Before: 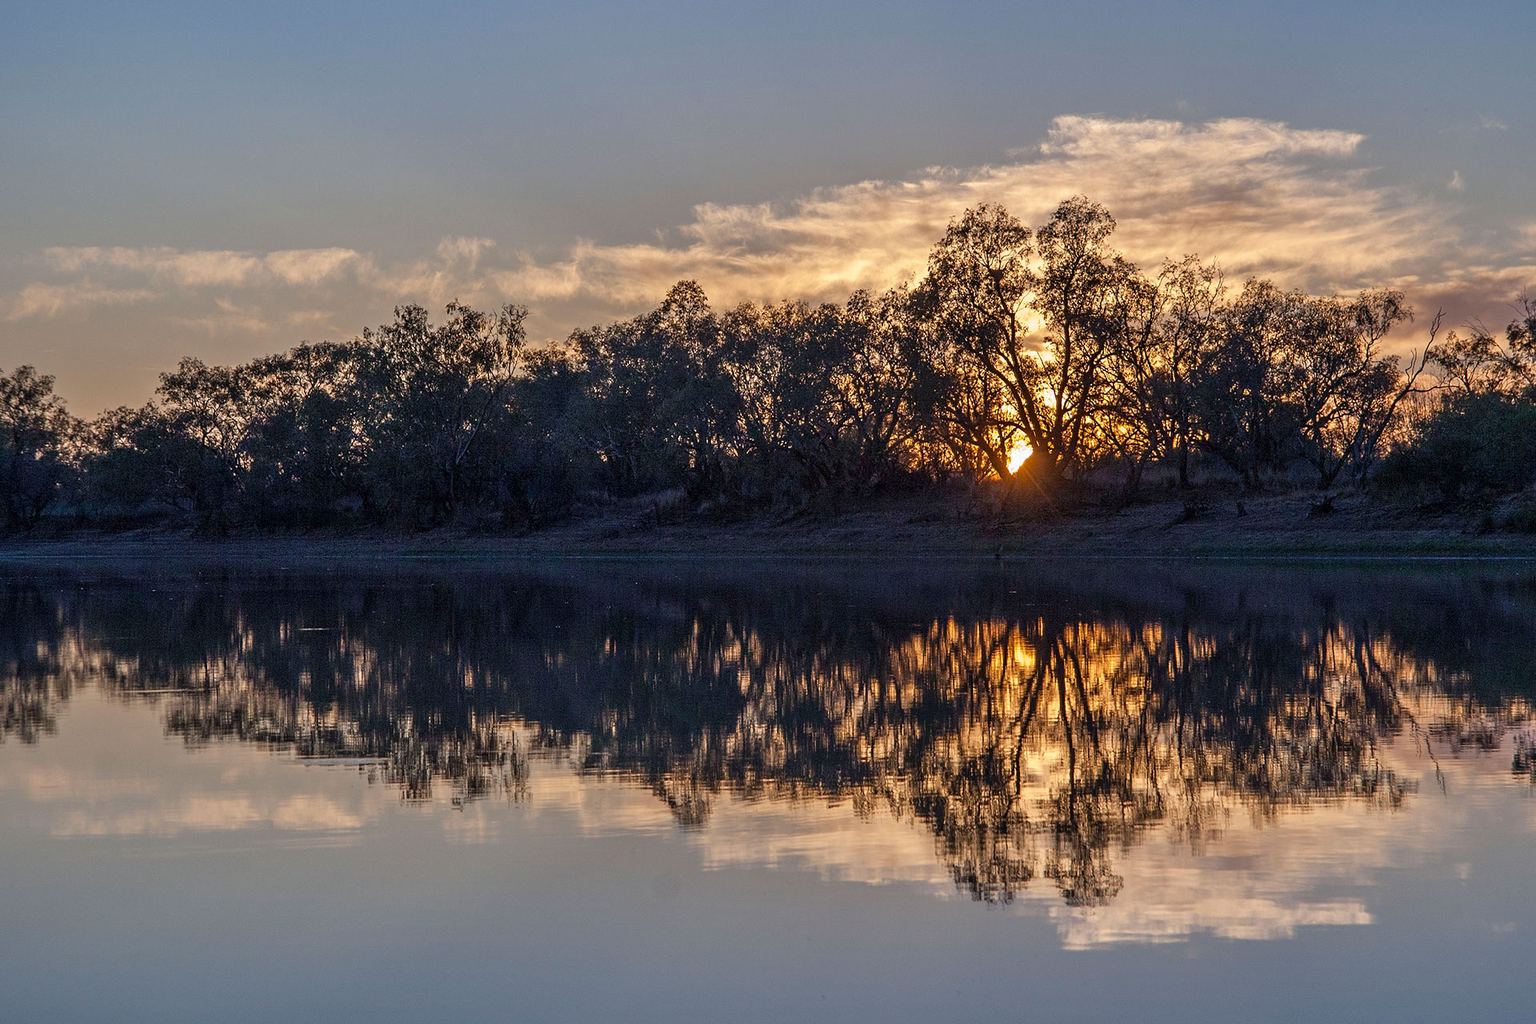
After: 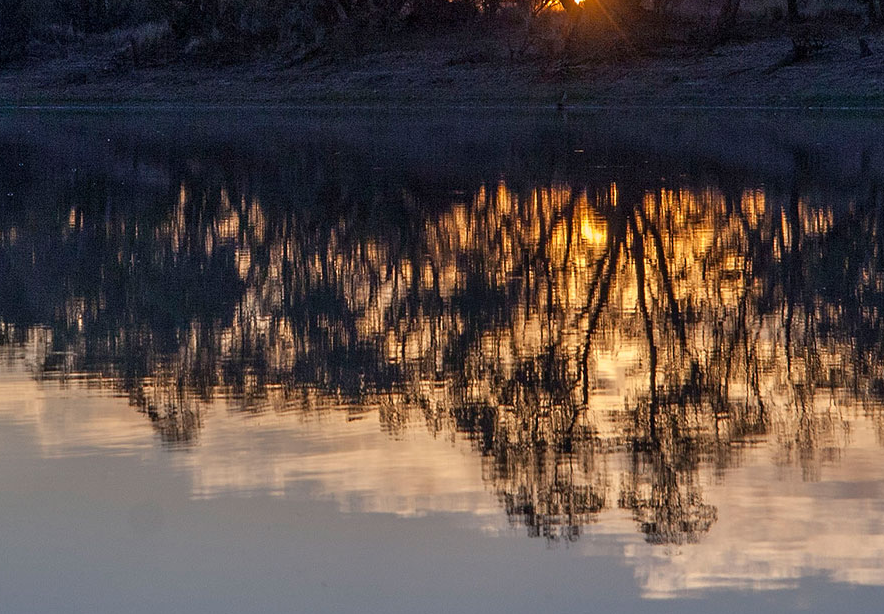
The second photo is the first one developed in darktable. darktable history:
crop: left 35.787%, top 46.07%, right 18.156%, bottom 5.947%
